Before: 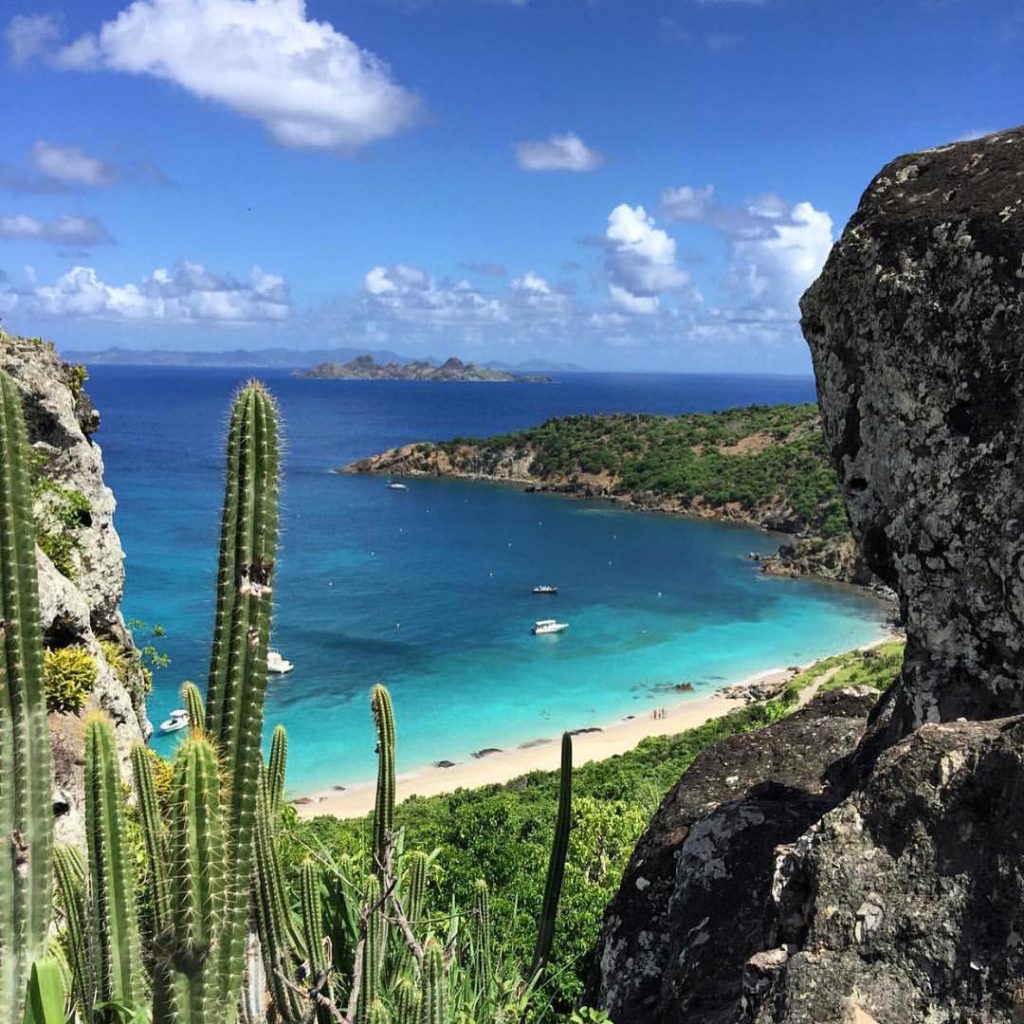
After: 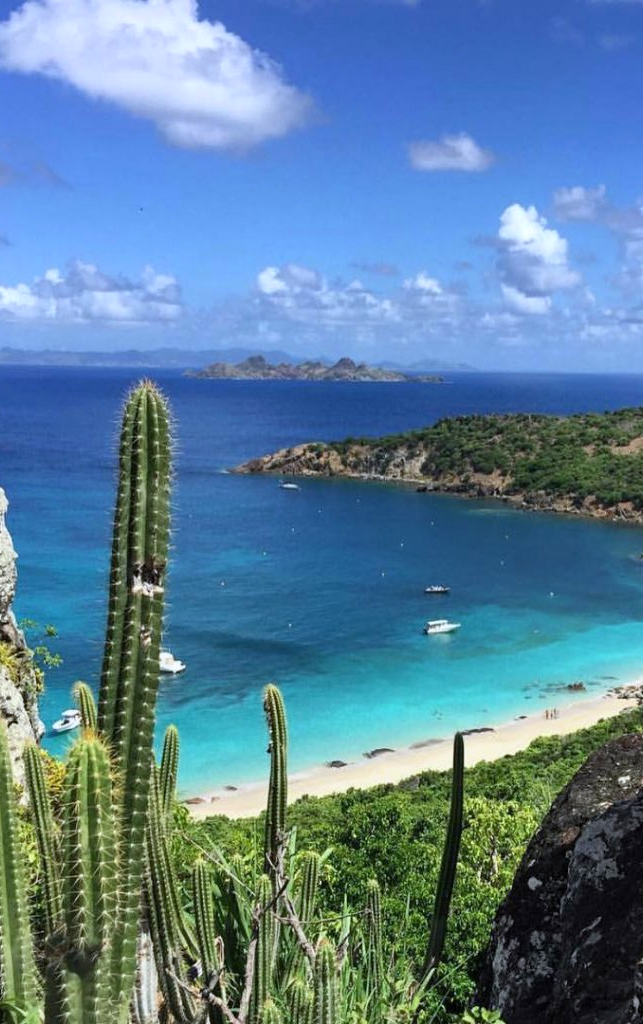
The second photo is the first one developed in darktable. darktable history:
white balance: red 0.974, blue 1.044
crop: left 10.644%, right 26.528%
